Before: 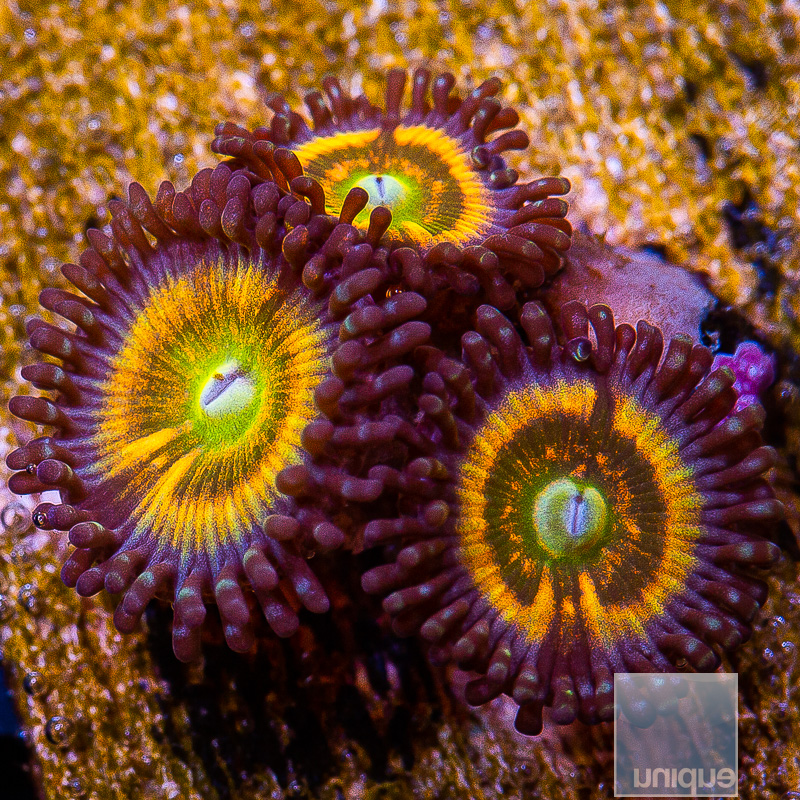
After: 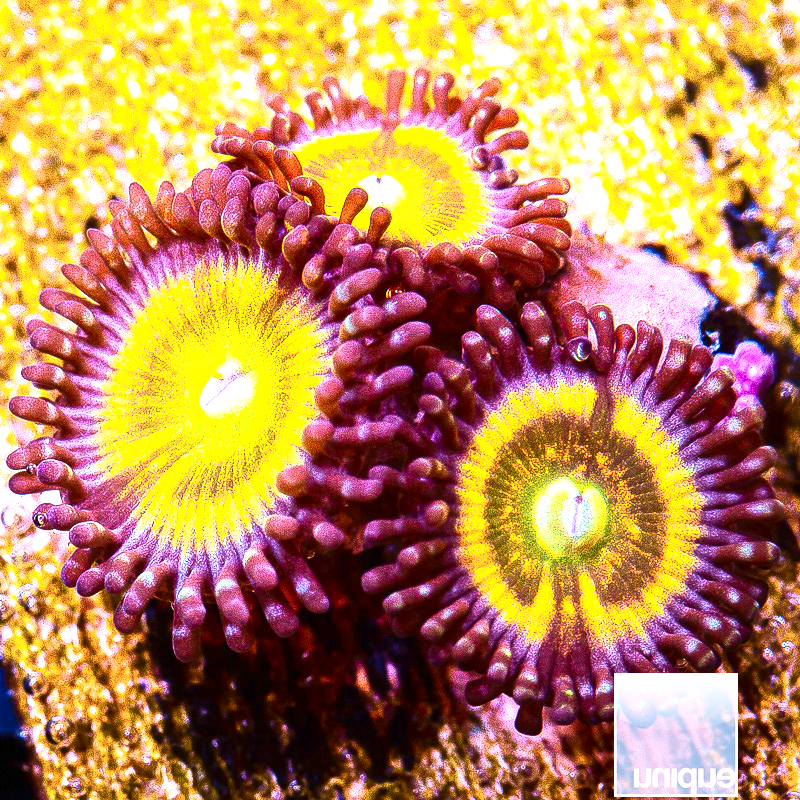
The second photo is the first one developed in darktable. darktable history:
contrast brightness saturation: contrast 0.282
velvia: on, module defaults
exposure: black level correction 0, exposure 2.162 EV, compensate highlight preservation false
